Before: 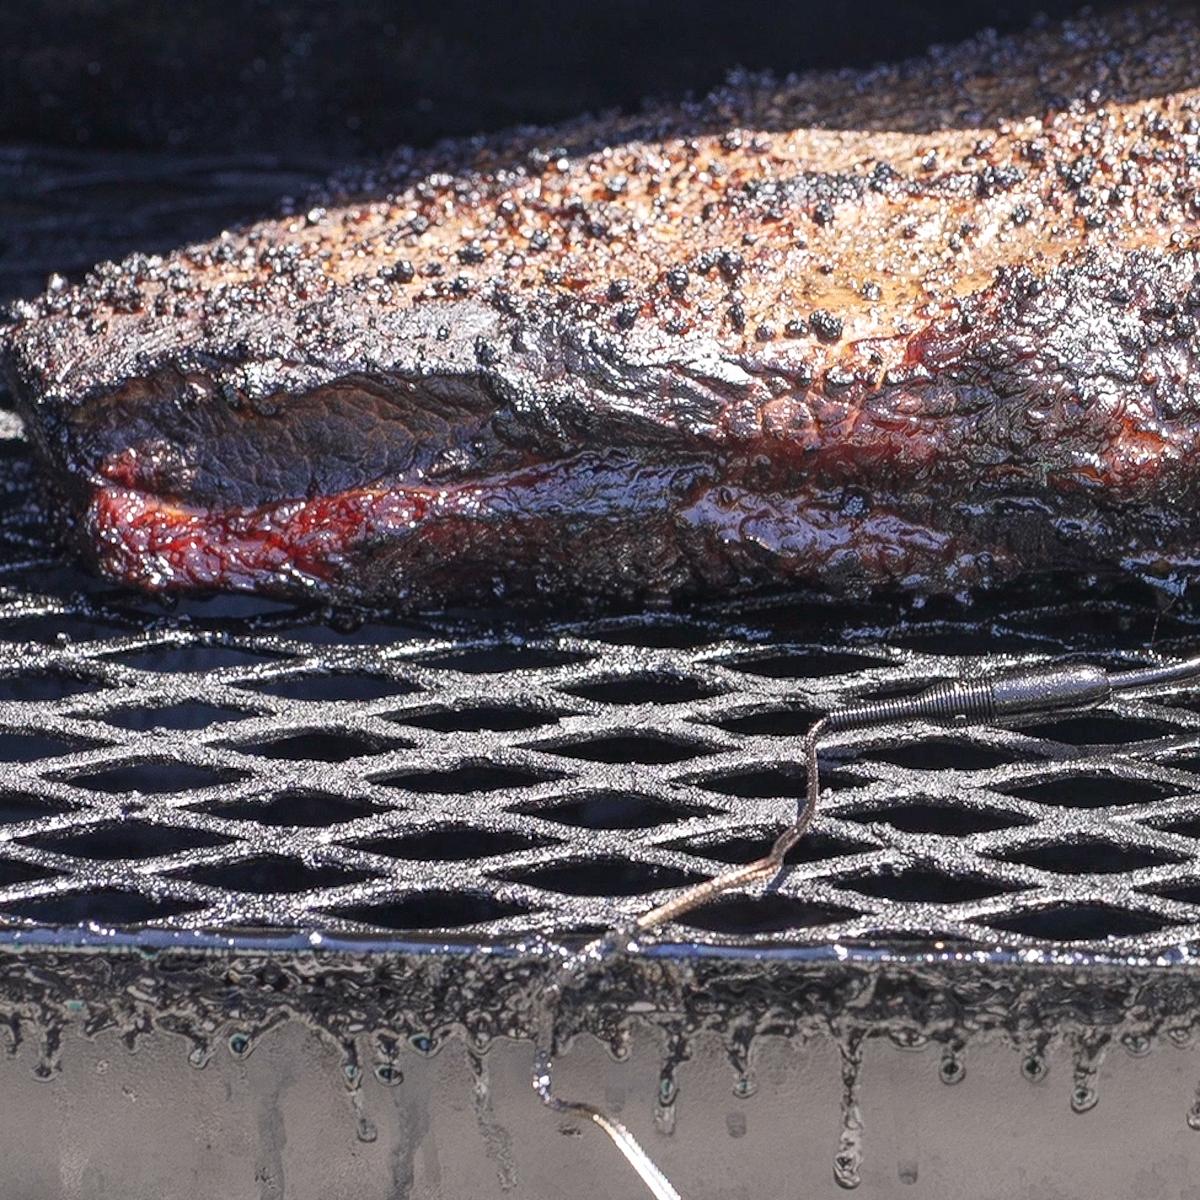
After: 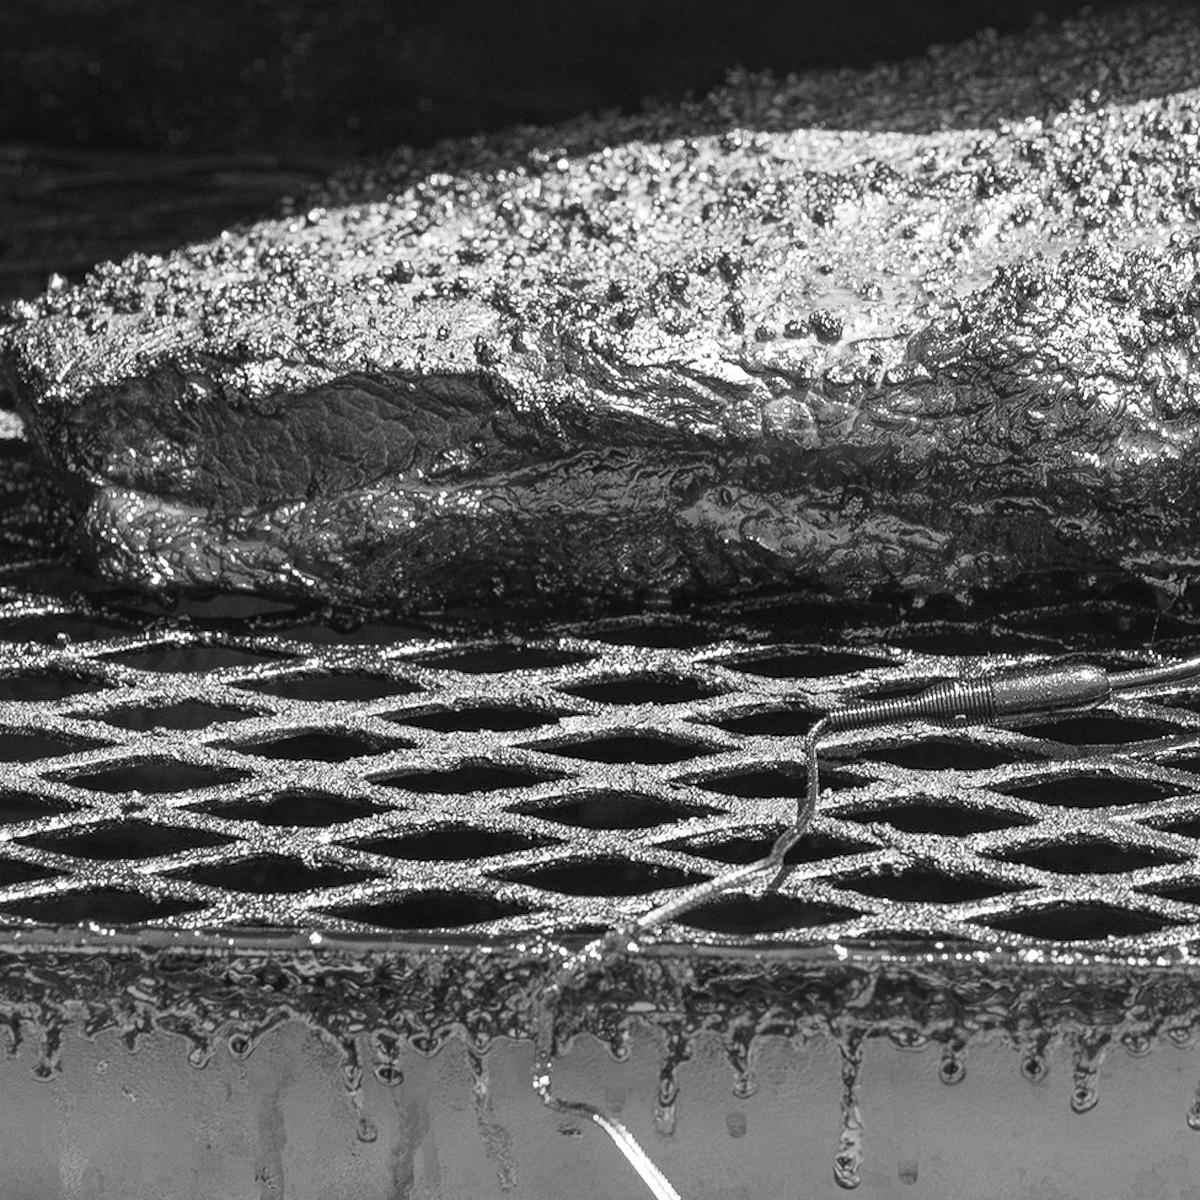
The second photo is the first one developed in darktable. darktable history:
color calibration: illuminant as shot in camera, x 0.383, y 0.38, temperature 3949.15 K, gamut compression 1.66
monochrome: on, module defaults
